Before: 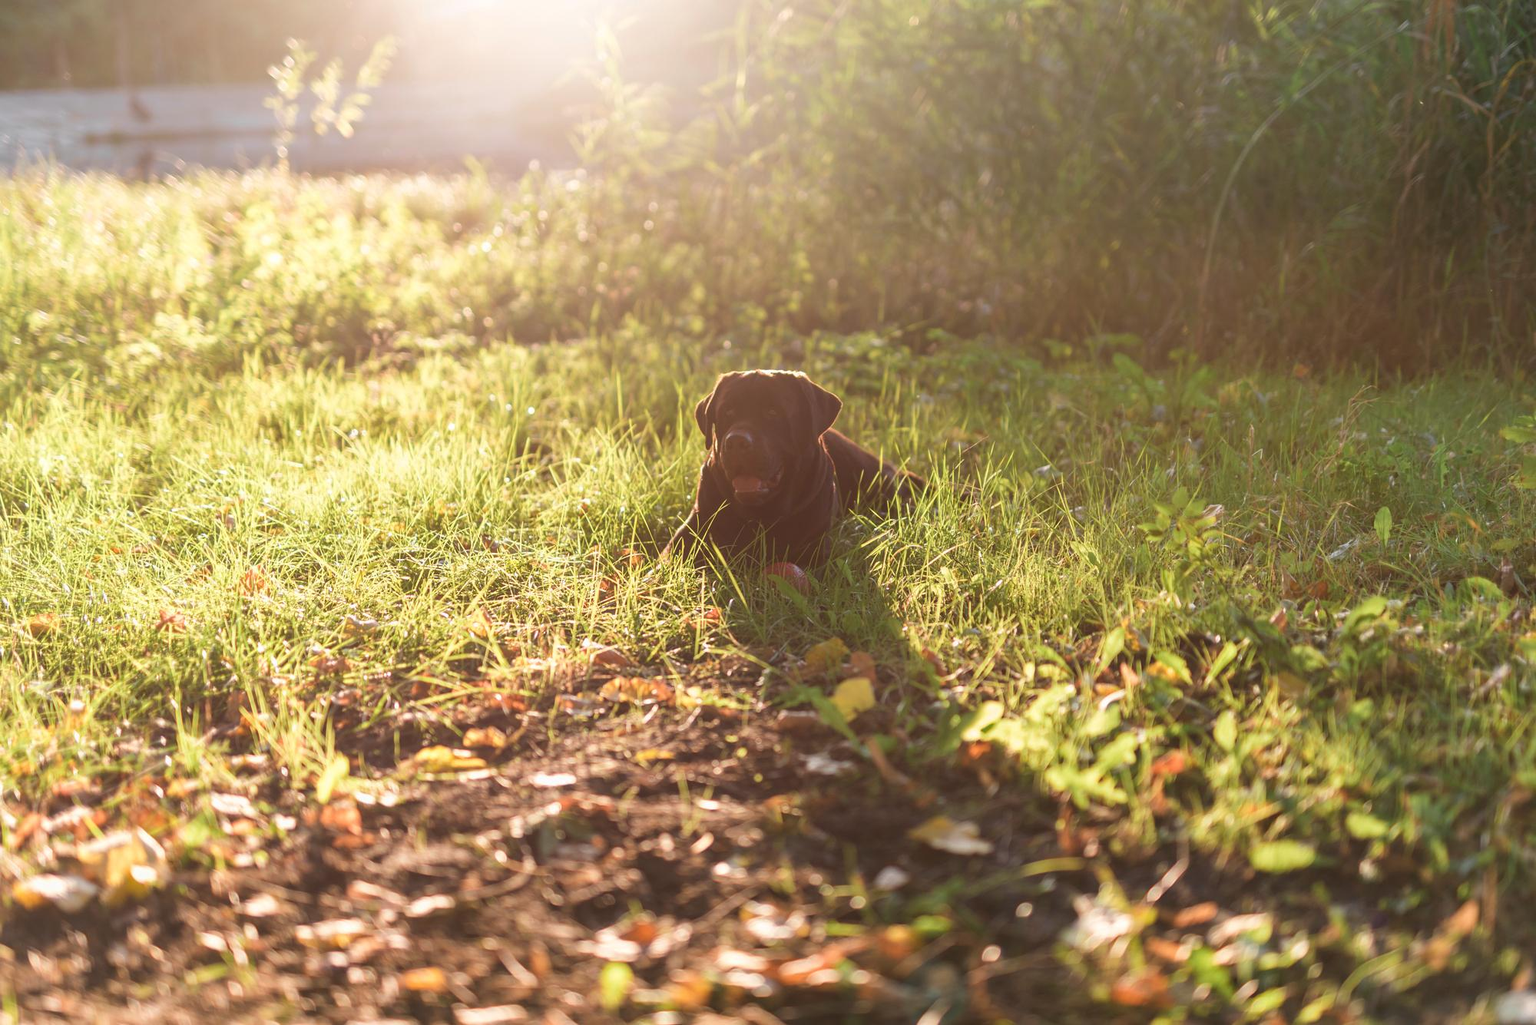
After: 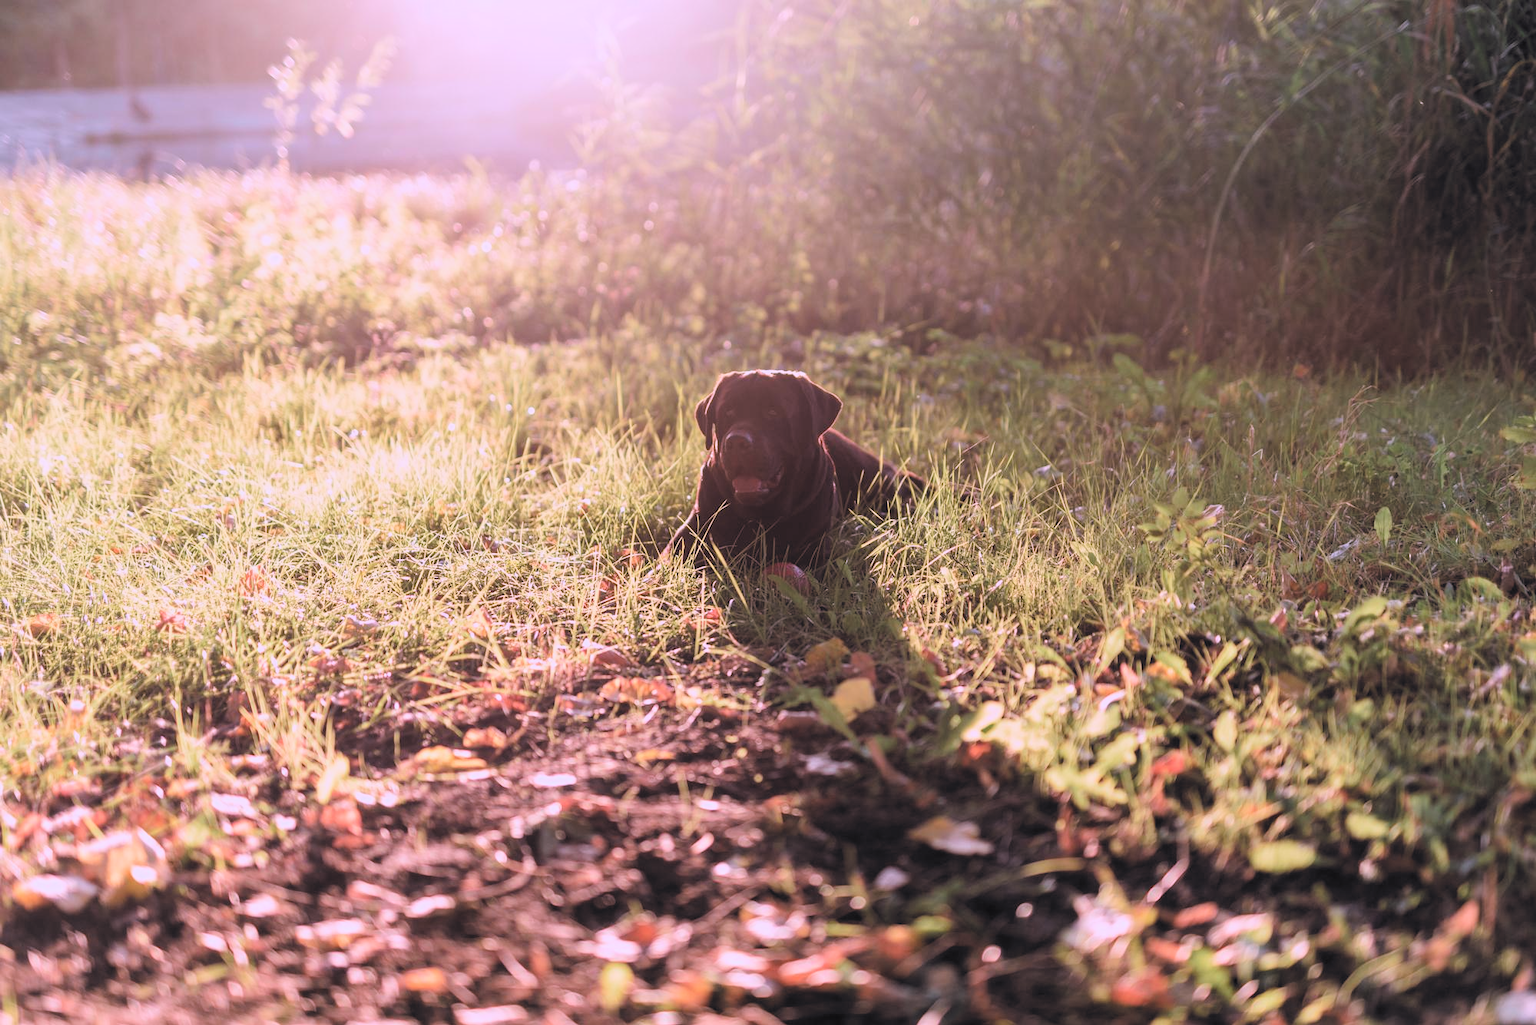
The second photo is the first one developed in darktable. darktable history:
filmic rgb: black relative exposure -5.09 EV, white relative exposure 3.55 EV, hardness 3.16, contrast 1.299, highlights saturation mix -48.83%, color science v6 (2022)
color correction: highlights a* 15.05, highlights b* -24.94
